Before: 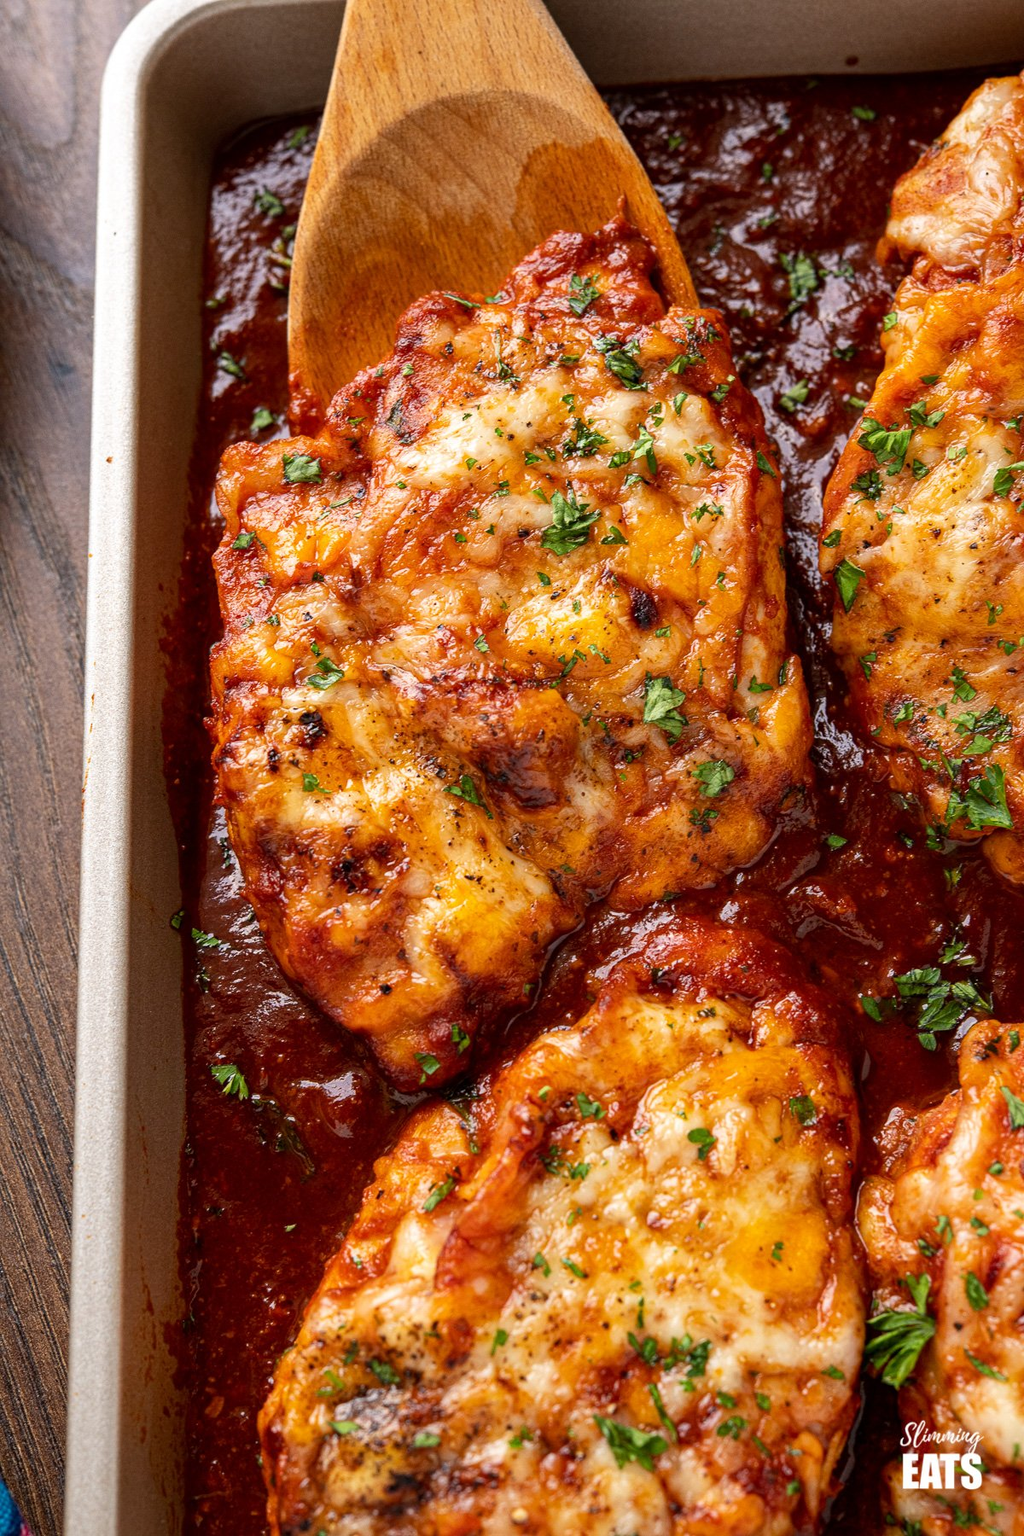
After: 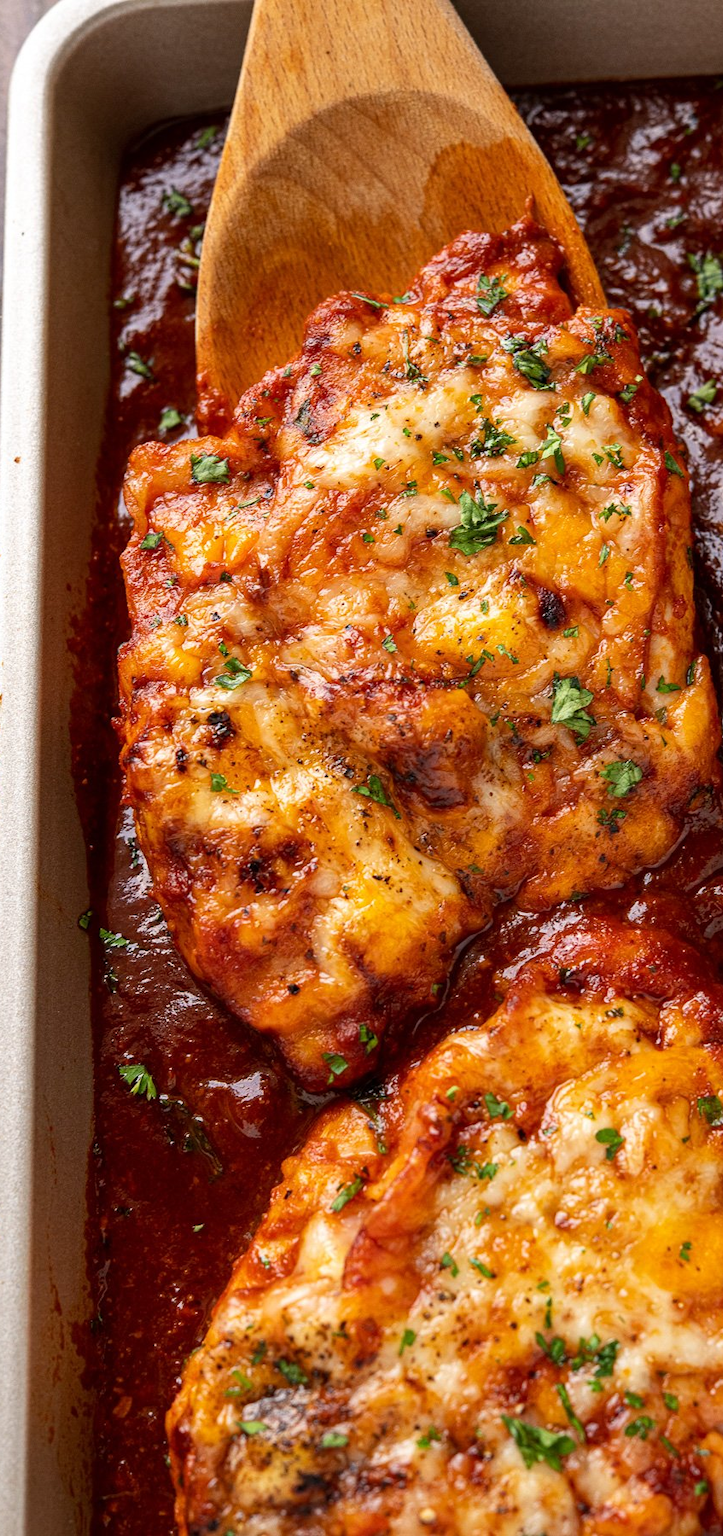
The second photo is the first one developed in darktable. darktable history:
crop and rotate: left 9.03%, right 20.291%
